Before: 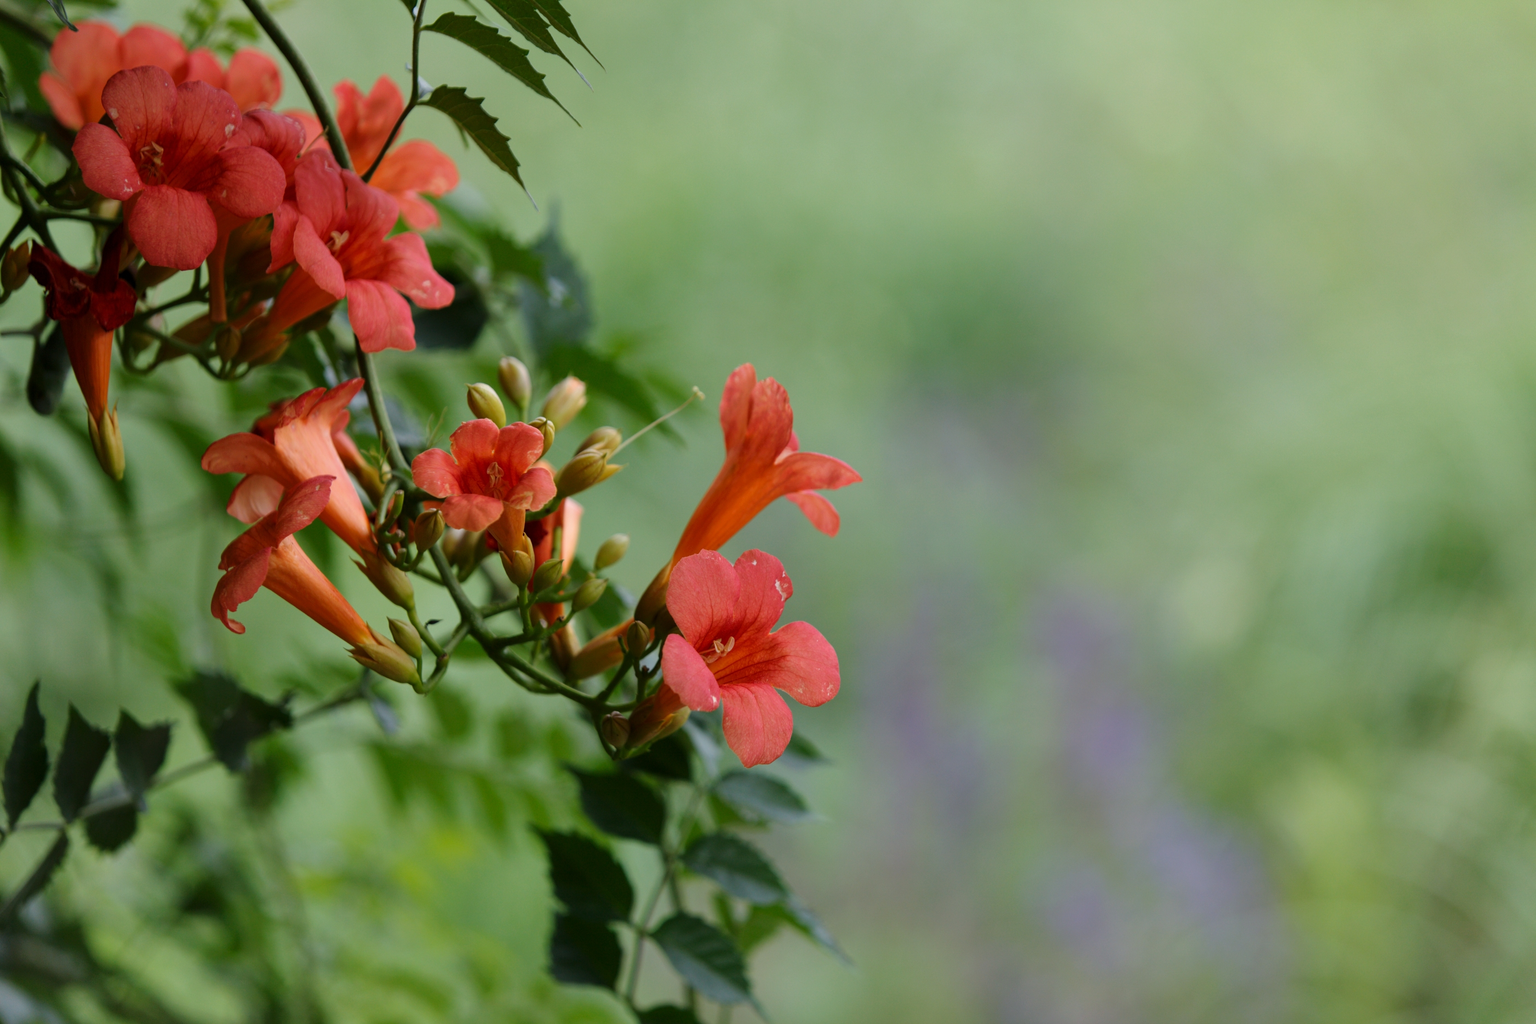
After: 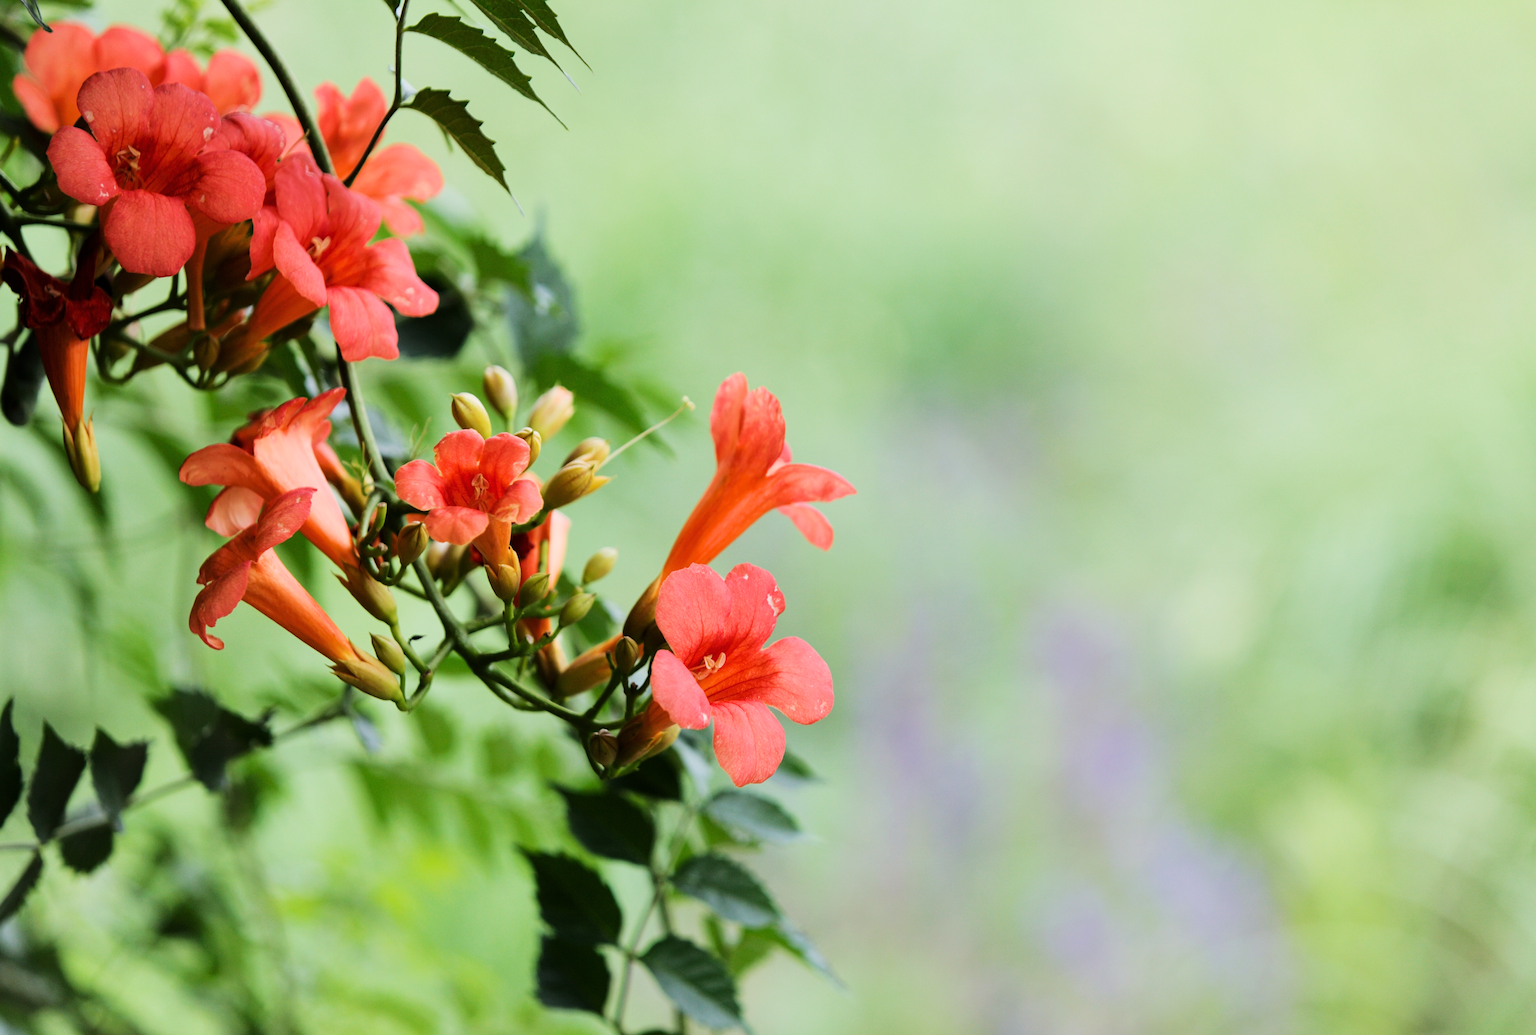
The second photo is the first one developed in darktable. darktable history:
crop and rotate: left 1.774%, right 0.633%, bottom 1.28%
exposure: black level correction 0, exposure 1.1 EV, compensate highlight preservation false
filmic rgb: black relative exposure -7.5 EV, white relative exposure 5 EV, hardness 3.31, contrast 1.3, contrast in shadows safe
